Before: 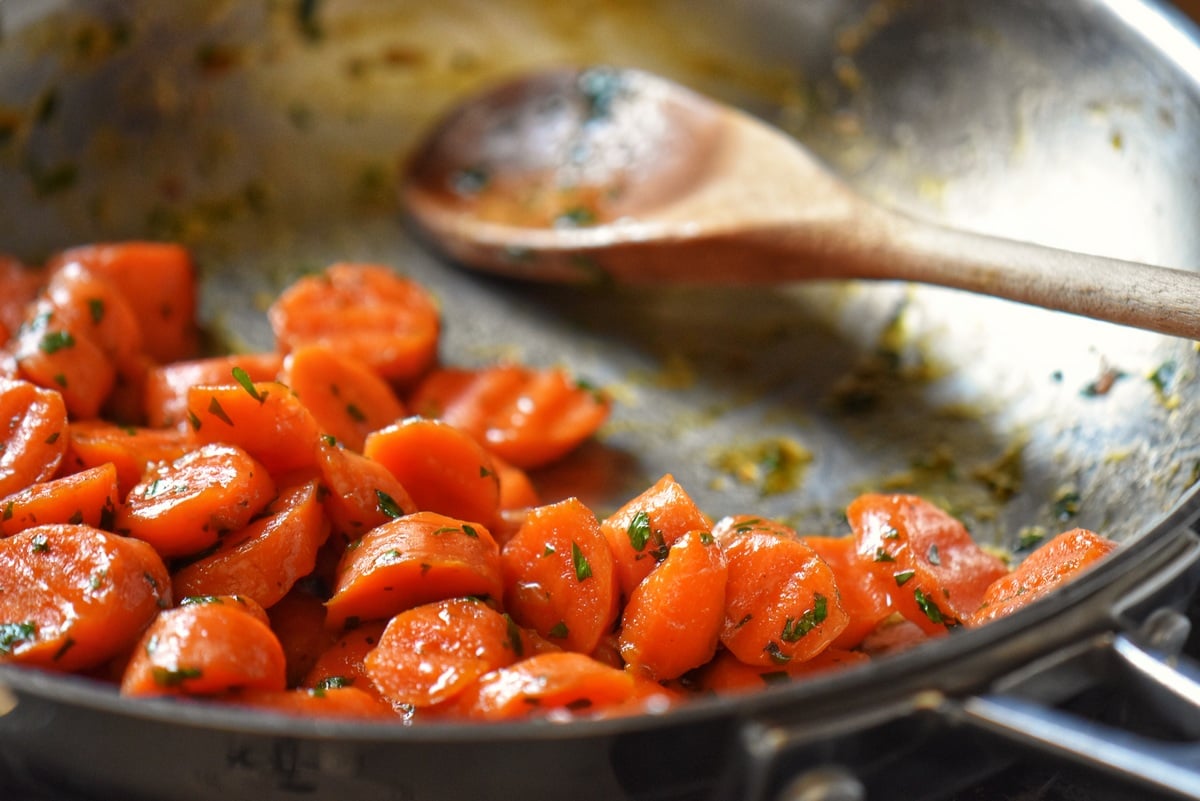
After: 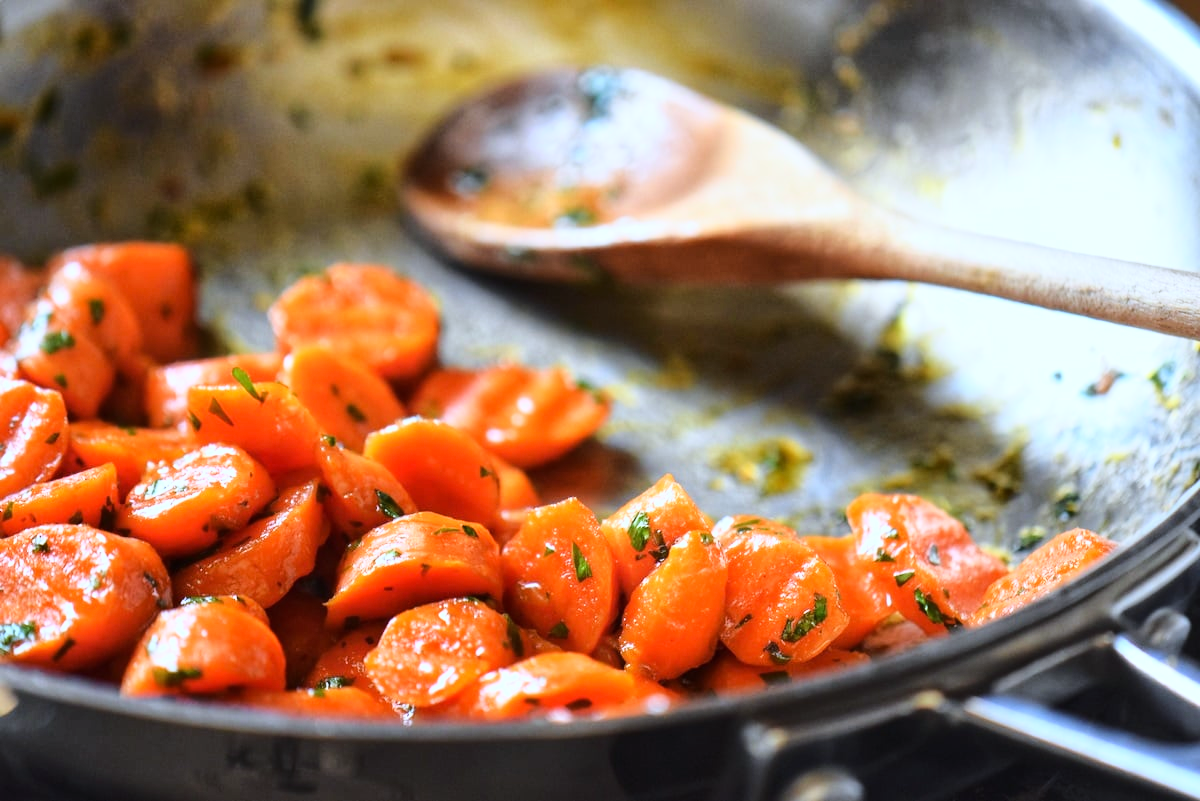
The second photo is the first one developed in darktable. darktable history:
base curve: curves: ch0 [(0, 0) (0.028, 0.03) (0.121, 0.232) (0.46, 0.748) (0.859, 0.968) (1, 1)]
white balance: red 0.926, green 1.003, blue 1.133
